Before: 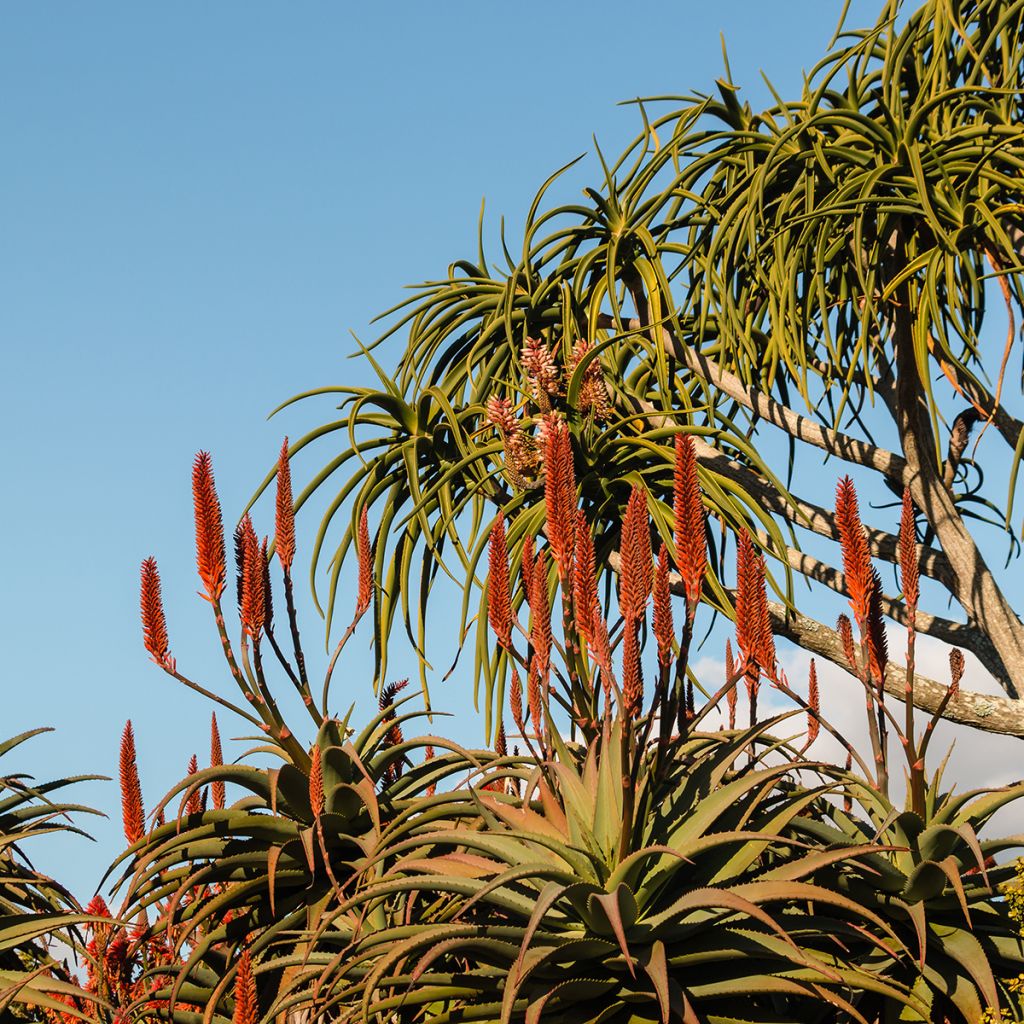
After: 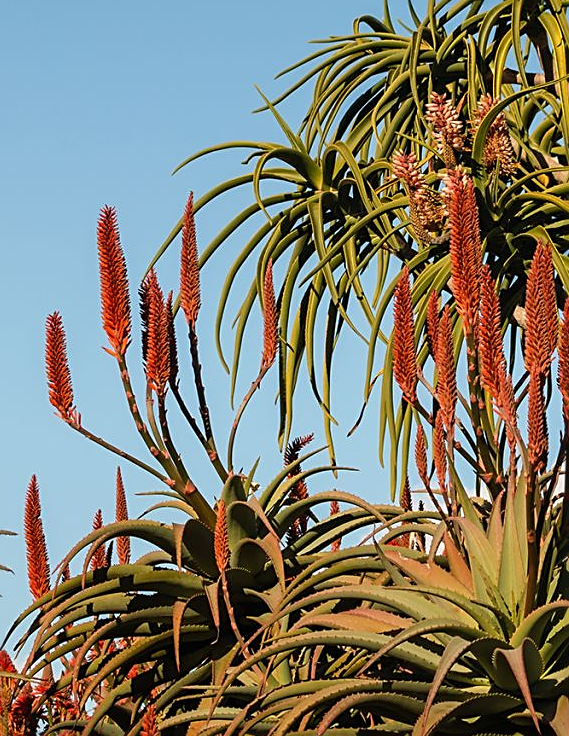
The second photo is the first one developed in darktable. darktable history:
sharpen: on, module defaults
crop: left 9.28%, top 23.953%, right 35.077%, bottom 4.153%
